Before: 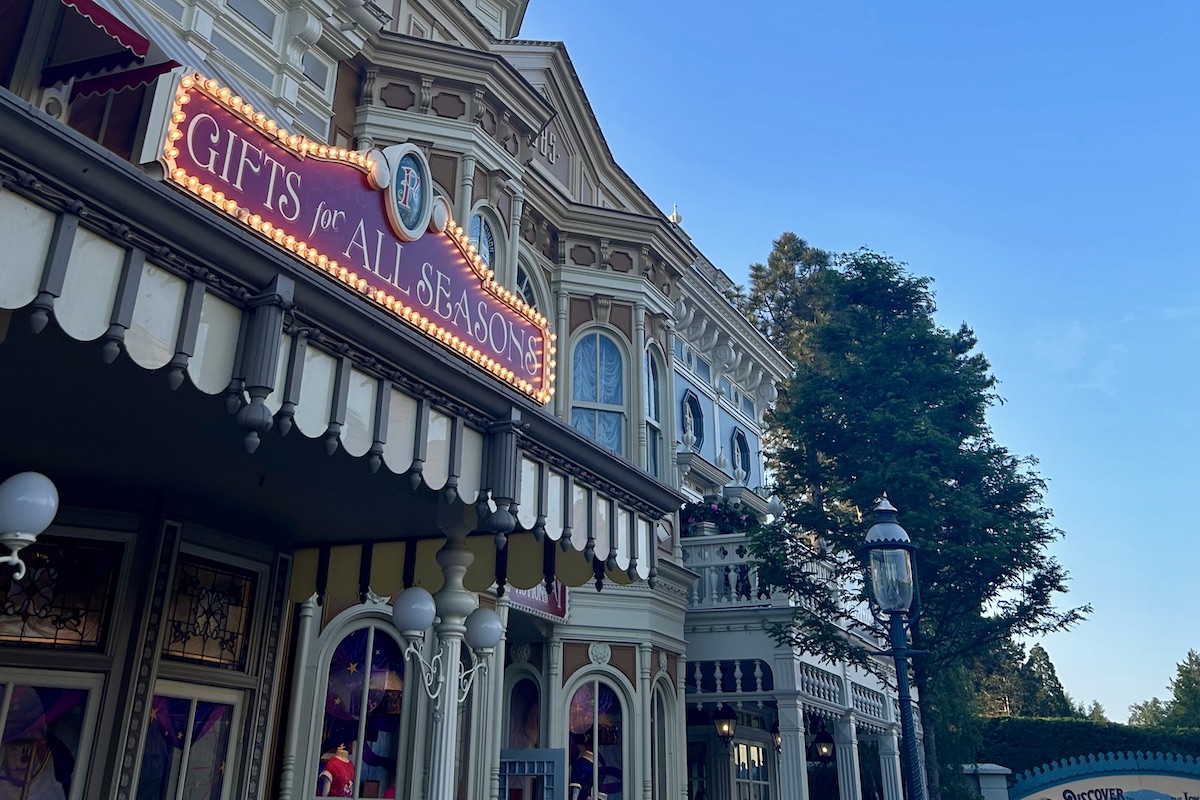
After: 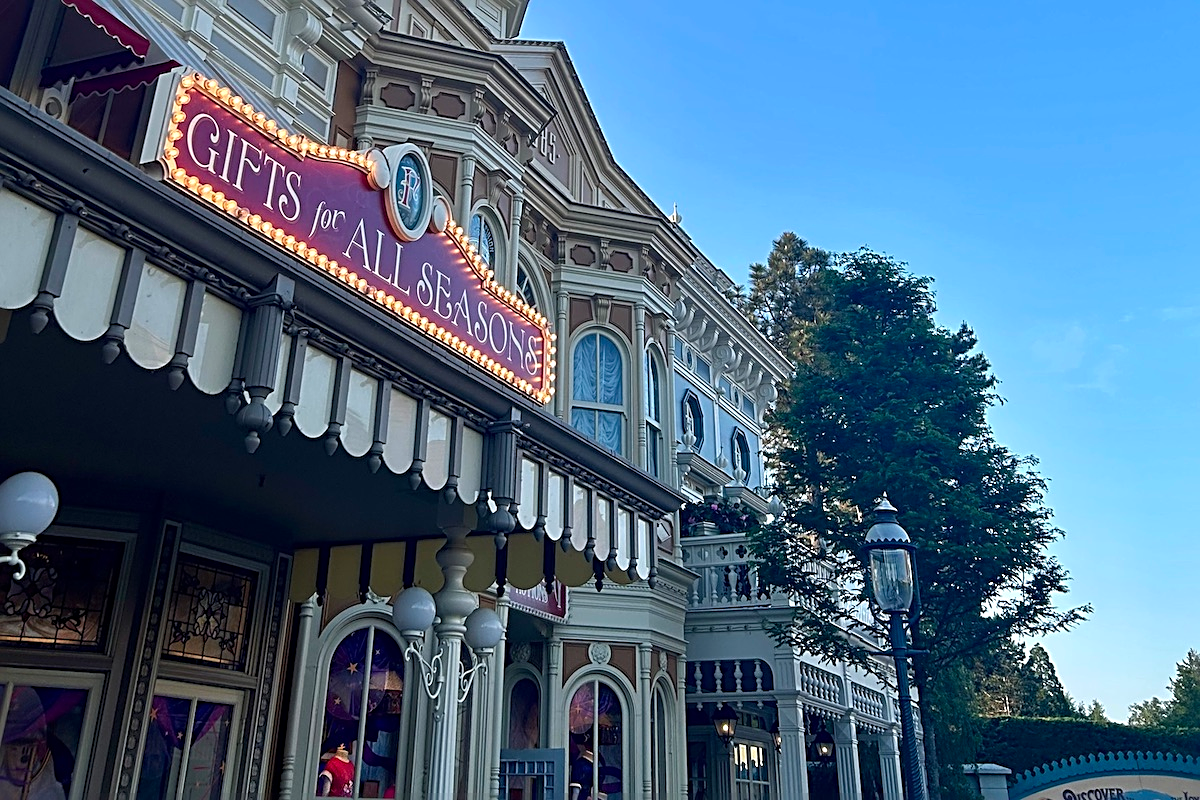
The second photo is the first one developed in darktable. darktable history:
sharpen: radius 2.53, amount 0.628
exposure: exposure 0.153 EV, compensate highlight preservation false
